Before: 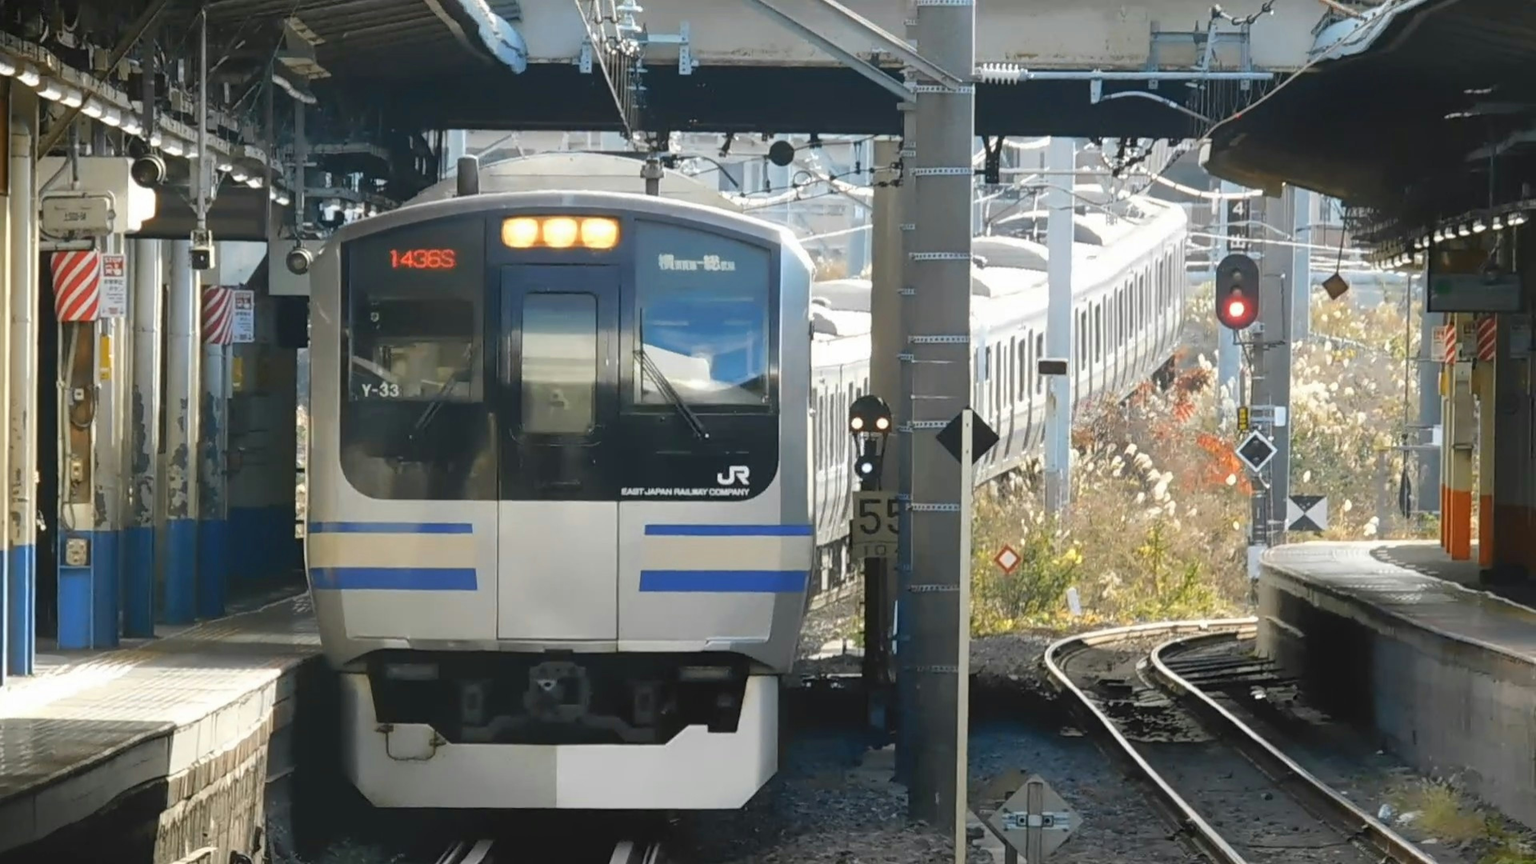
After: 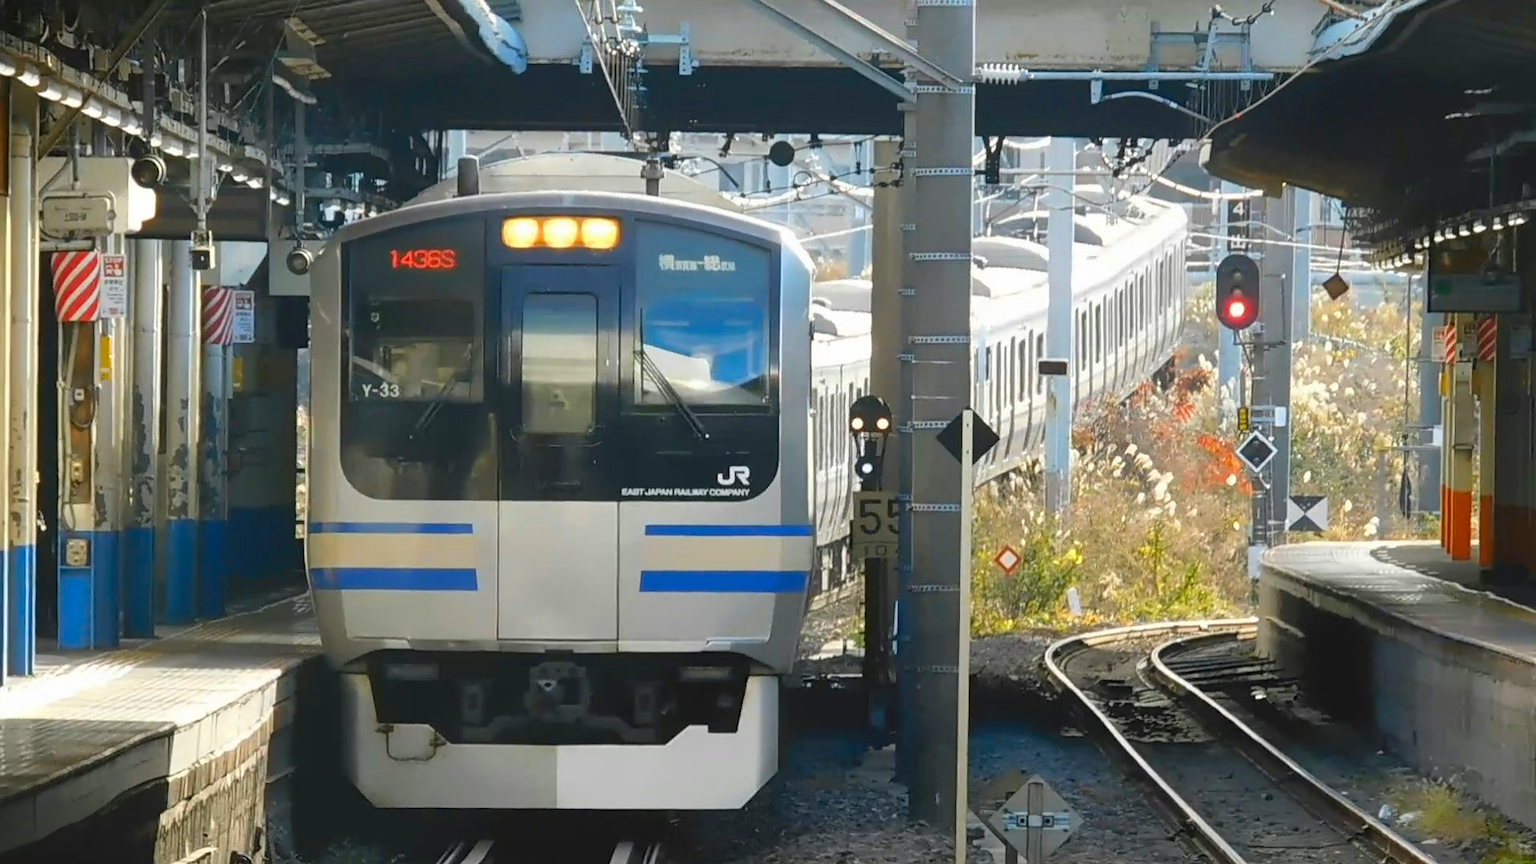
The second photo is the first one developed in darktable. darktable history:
color correction: saturation 1.32
sharpen: radius 1.4, amount 1.25, threshold 0.7
